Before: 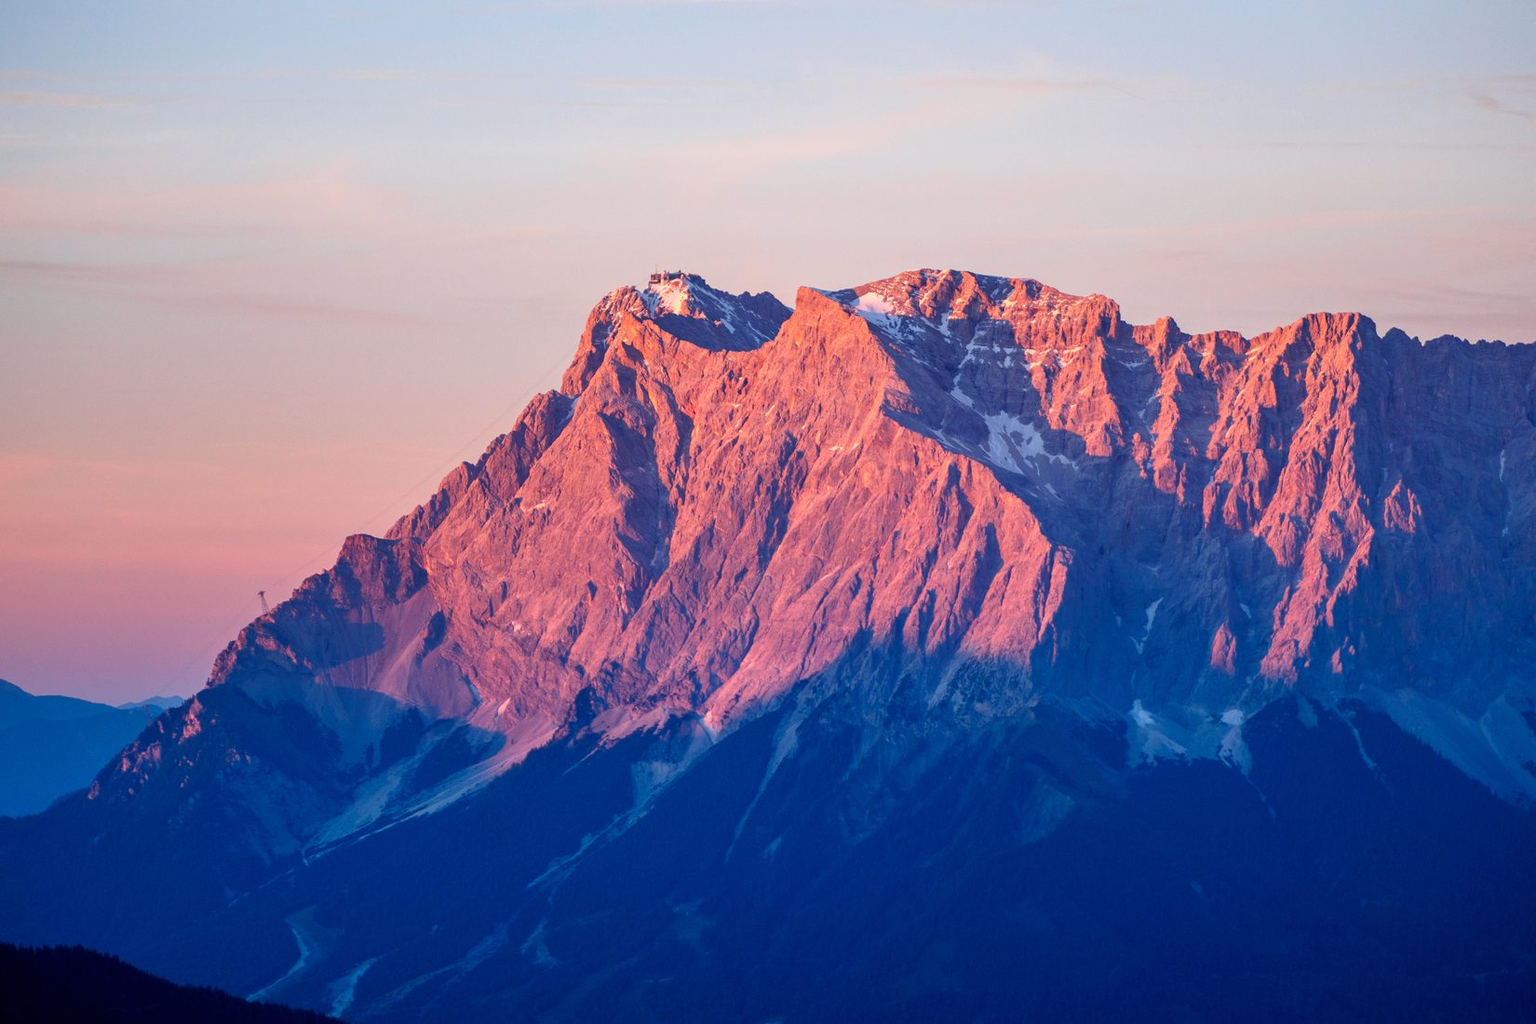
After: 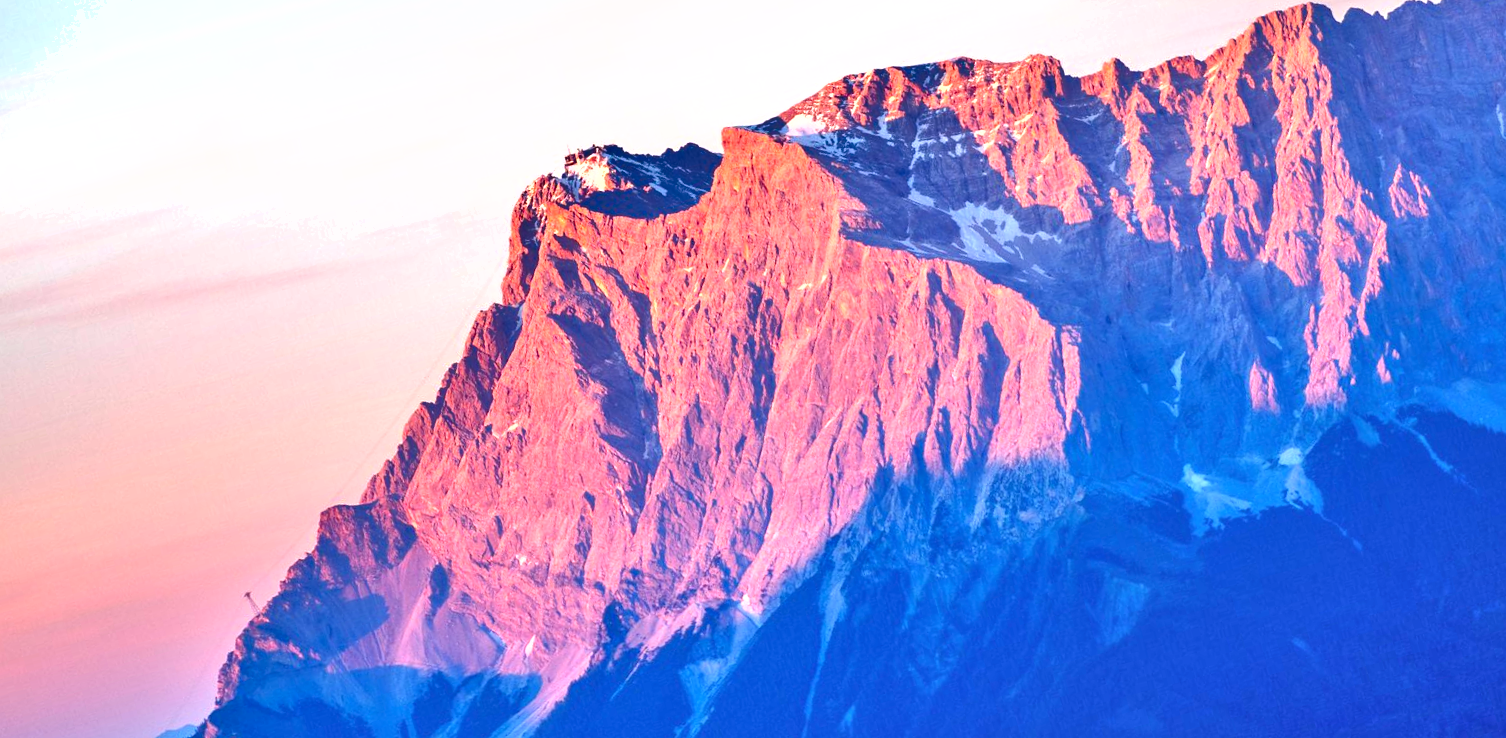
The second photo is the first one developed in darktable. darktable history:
rgb levels: levels [[0.013, 0.434, 0.89], [0, 0.5, 1], [0, 0.5, 1]]
rotate and perspective: rotation -14.8°, crop left 0.1, crop right 0.903, crop top 0.25, crop bottom 0.748
tone equalizer: -8 EV 2 EV, -7 EV 2 EV, -6 EV 2 EV, -5 EV 2 EV, -4 EV 2 EV, -3 EV 1.5 EV, -2 EV 1 EV, -1 EV 0.5 EV
exposure: black level correction 0, exposure 0.7 EV, compensate exposure bias true, compensate highlight preservation false
shadows and highlights: soften with gaussian
